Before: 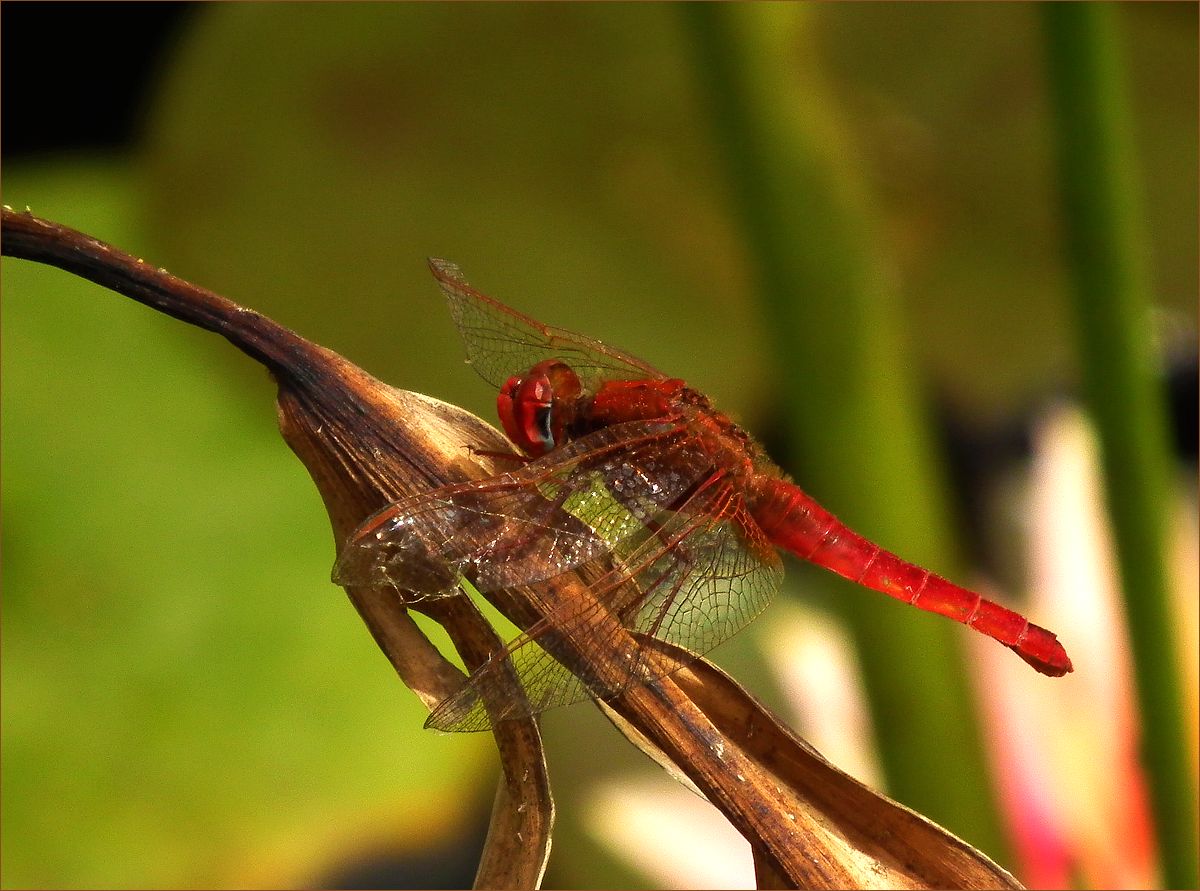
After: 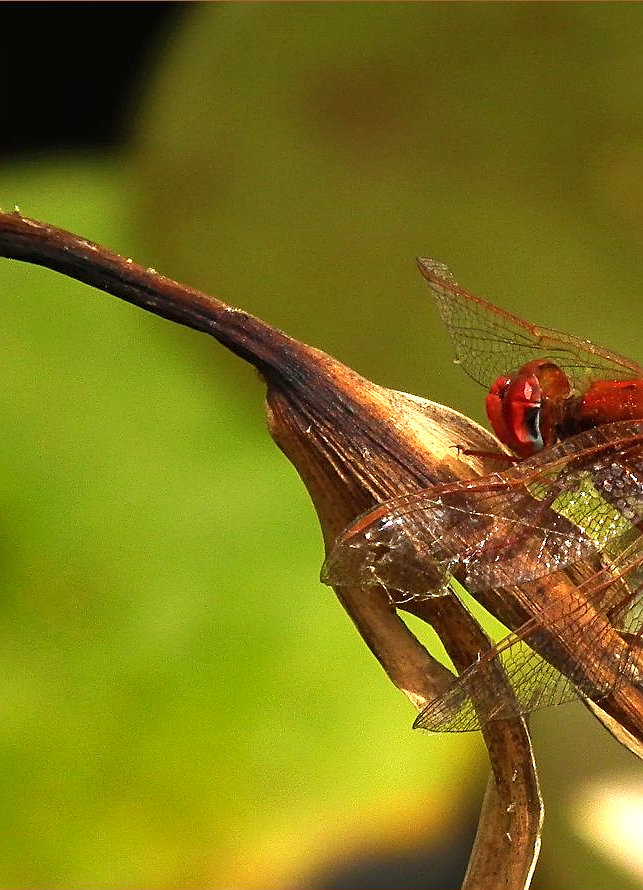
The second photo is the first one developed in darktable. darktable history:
shadows and highlights: shadows 53.07, soften with gaussian
crop: left 0.993%, right 45.389%, bottom 0.084%
exposure: black level correction 0, exposure 0.499 EV, compensate highlight preservation false
sharpen: on, module defaults
